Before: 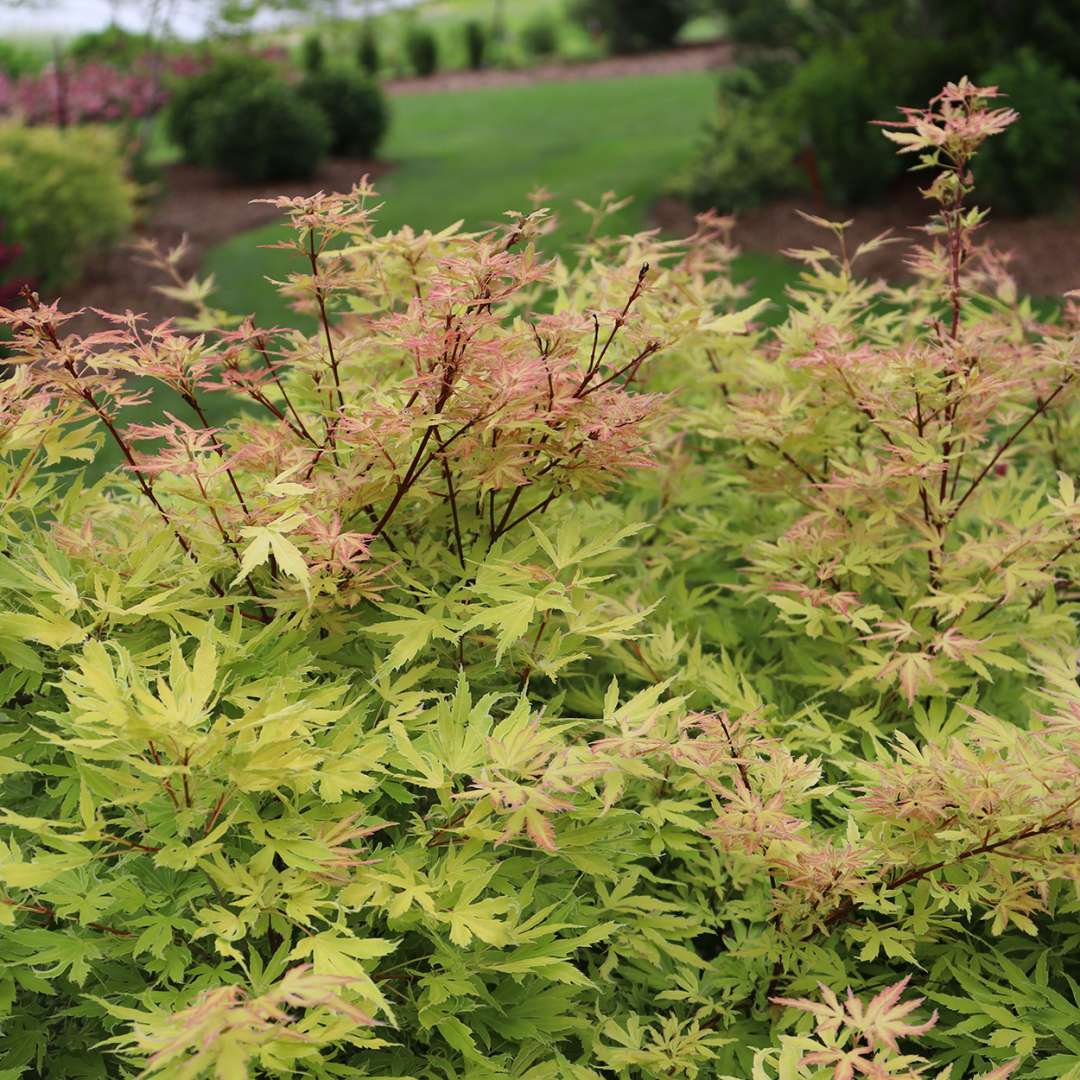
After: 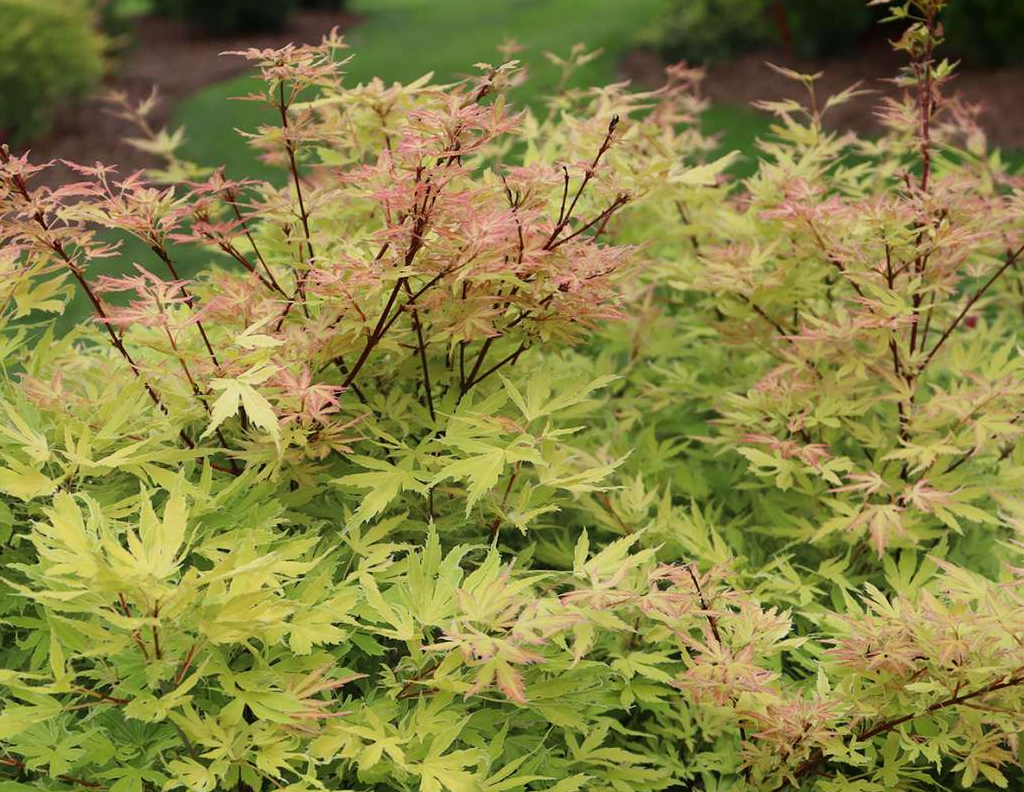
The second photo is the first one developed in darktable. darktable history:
shadows and highlights: shadows -53.38, highlights 85.37, soften with gaussian
crop and rotate: left 2.886%, top 13.741%, right 2.212%, bottom 12.878%
